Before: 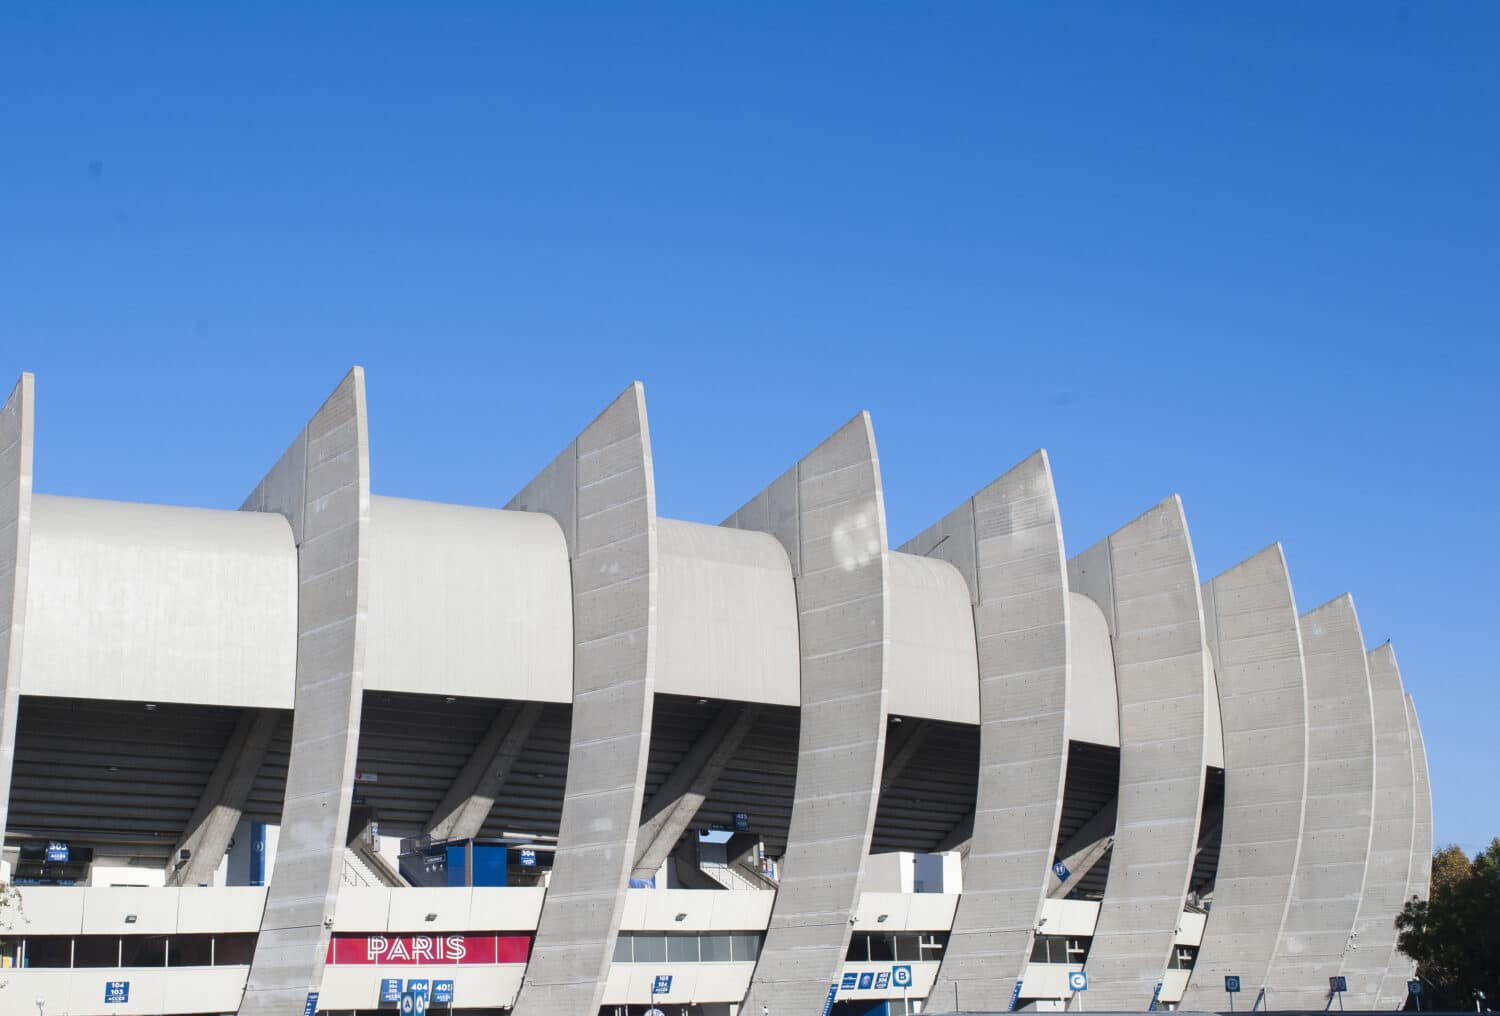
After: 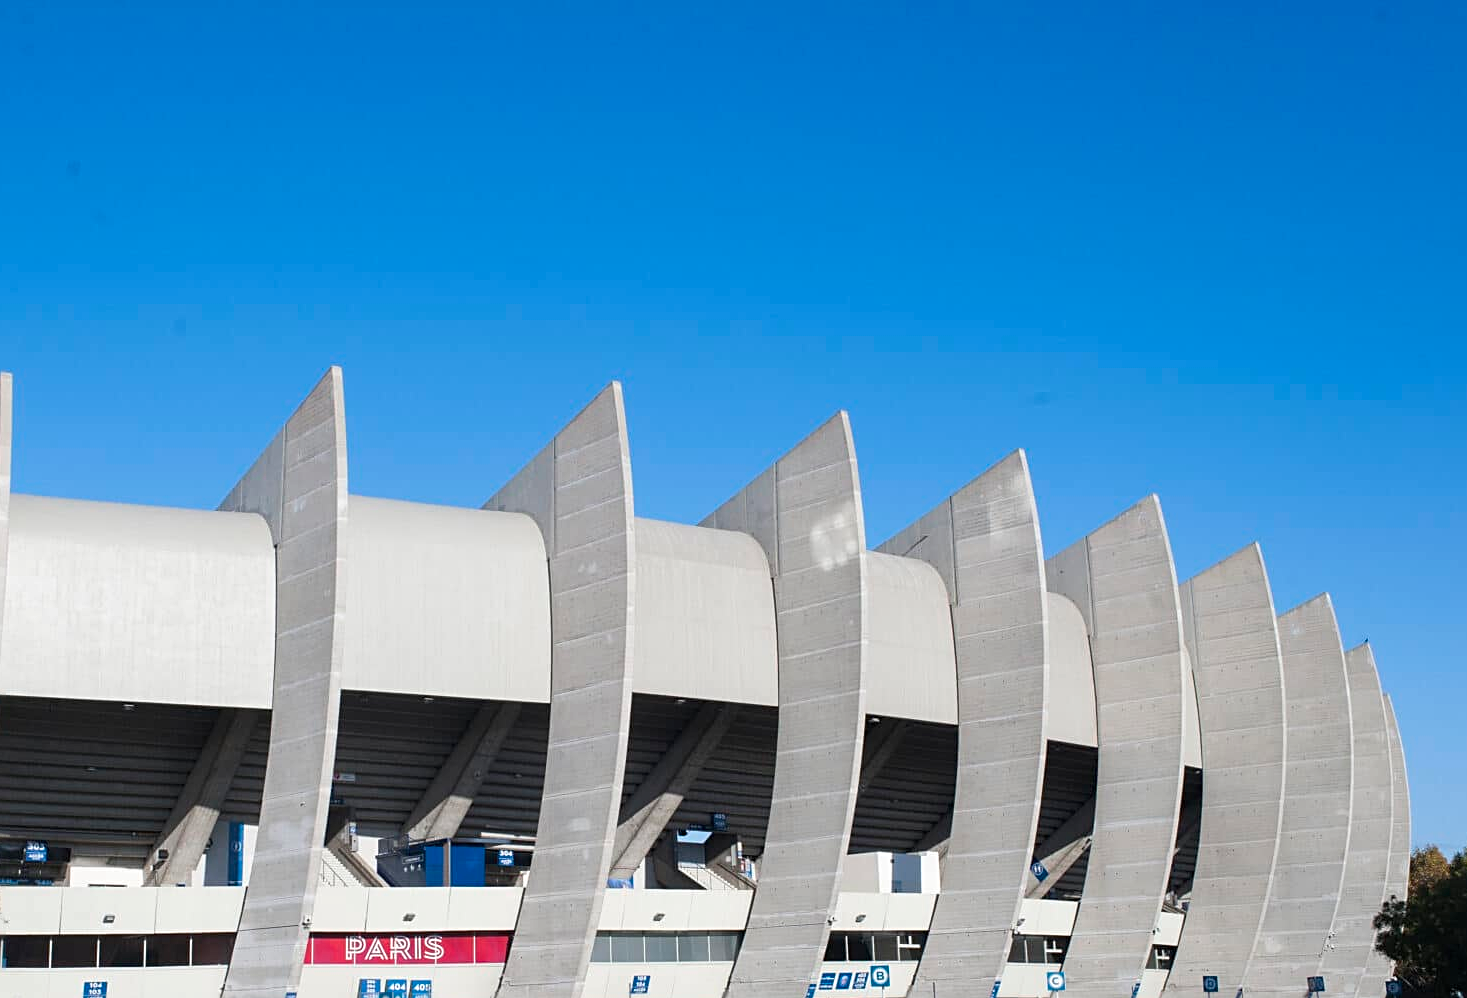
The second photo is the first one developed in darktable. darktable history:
crop and rotate: left 1.499%, right 0.693%, bottom 1.701%
sharpen: radius 2.198, amount 0.382, threshold 0.243
